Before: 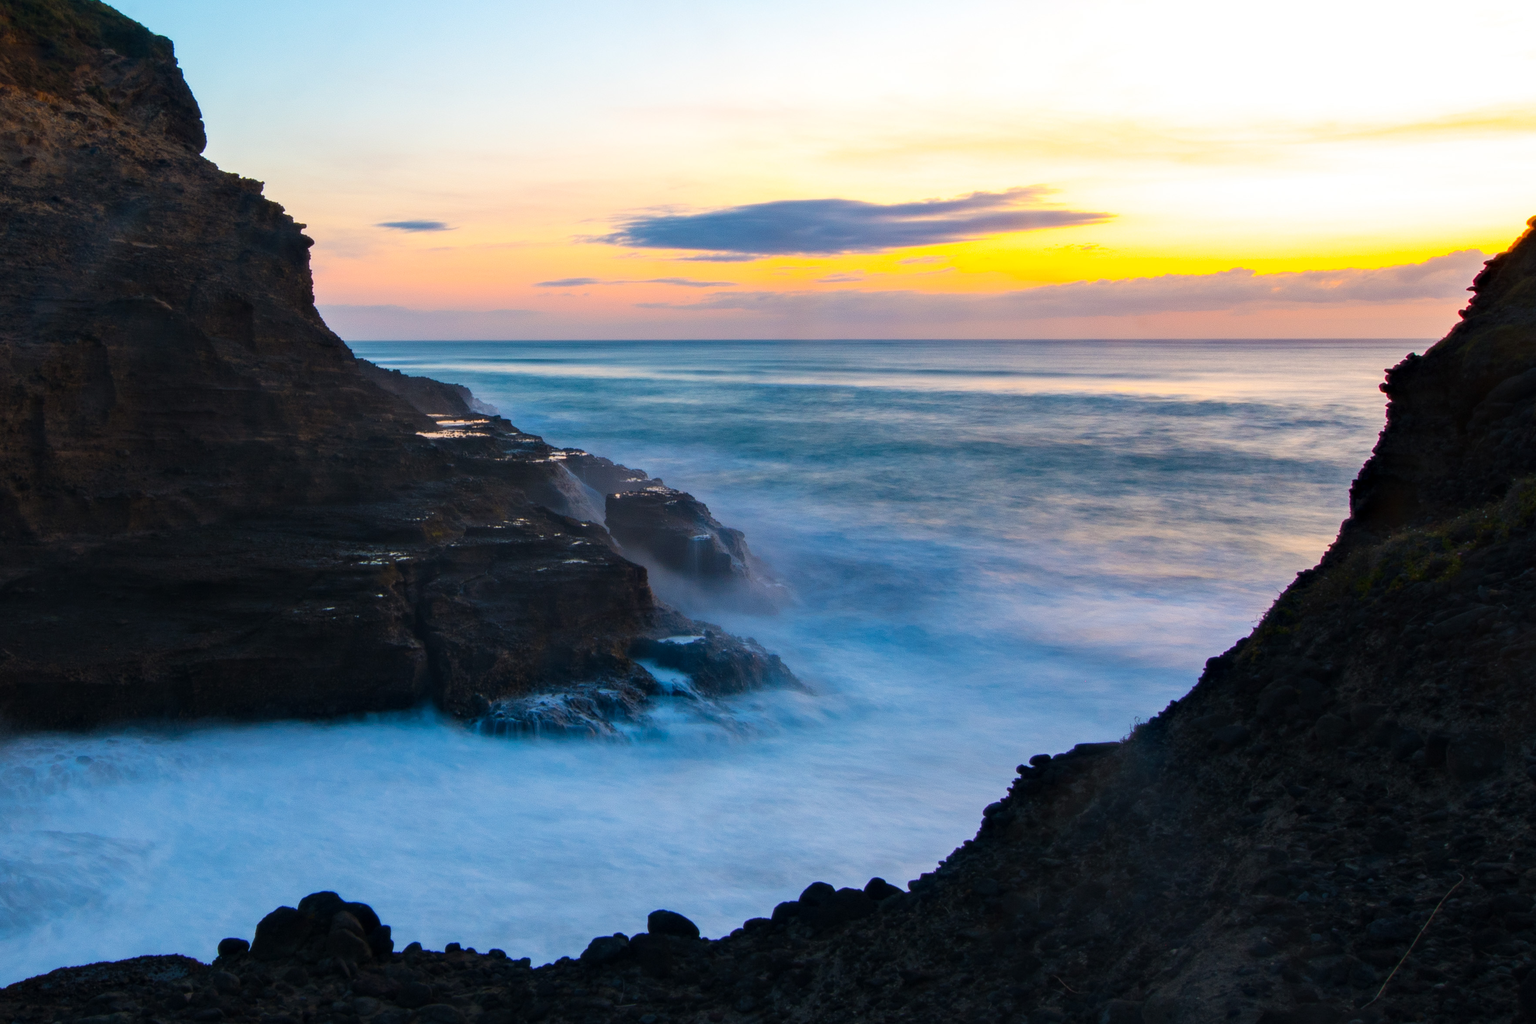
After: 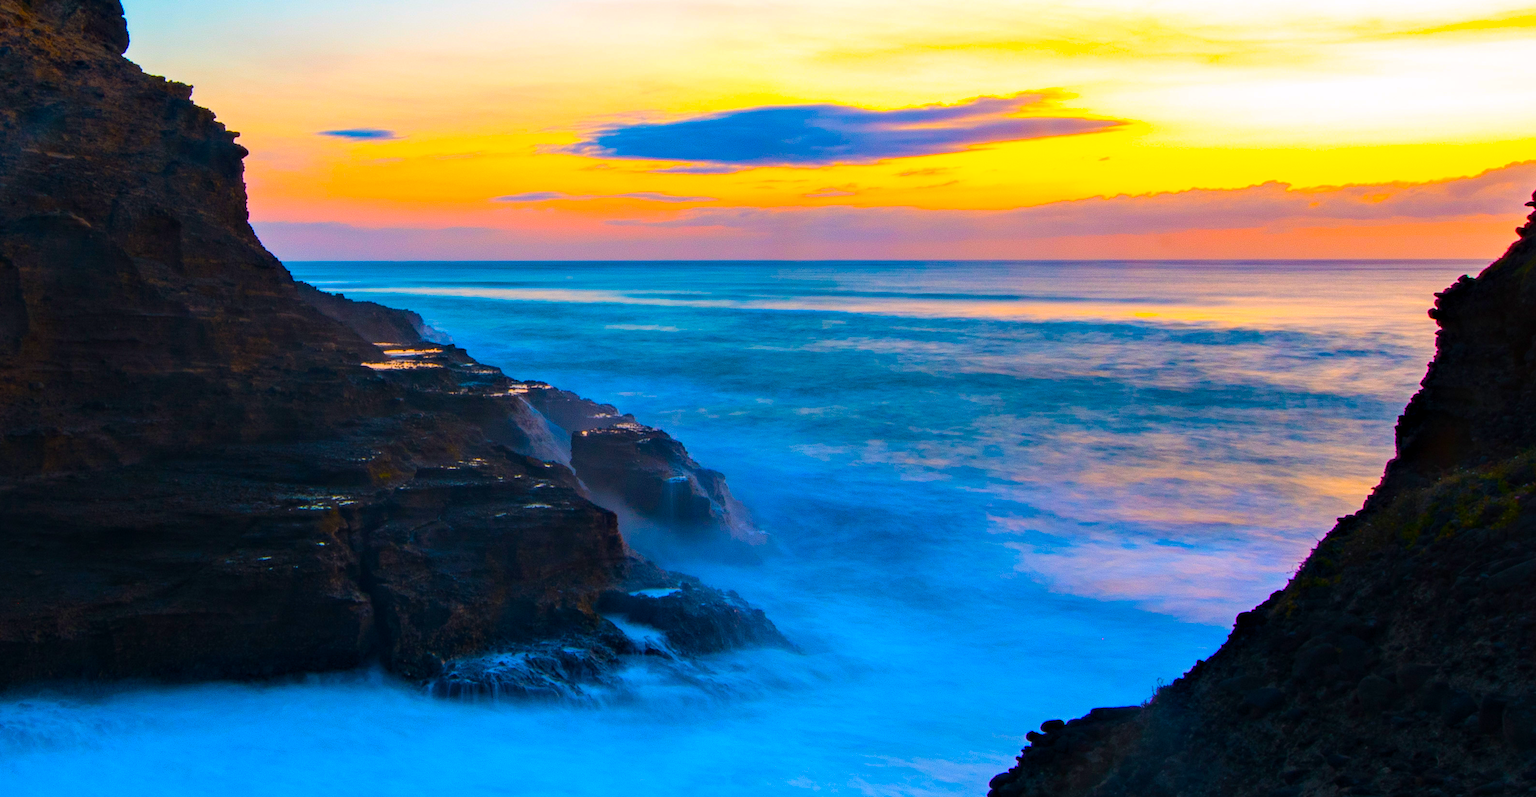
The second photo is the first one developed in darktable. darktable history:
crop: left 5.884%, top 10.281%, right 3.819%, bottom 19.404%
color balance rgb: highlights gain › chroma 0.884%, highlights gain › hue 28.54°, linear chroma grading › highlights 99.824%, linear chroma grading › global chroma 23.459%, perceptual saturation grading › global saturation 20%, perceptual saturation grading › highlights -25.156%, perceptual saturation grading › shadows 25.472%, global vibrance 14.692%
haze removal: compatibility mode true
